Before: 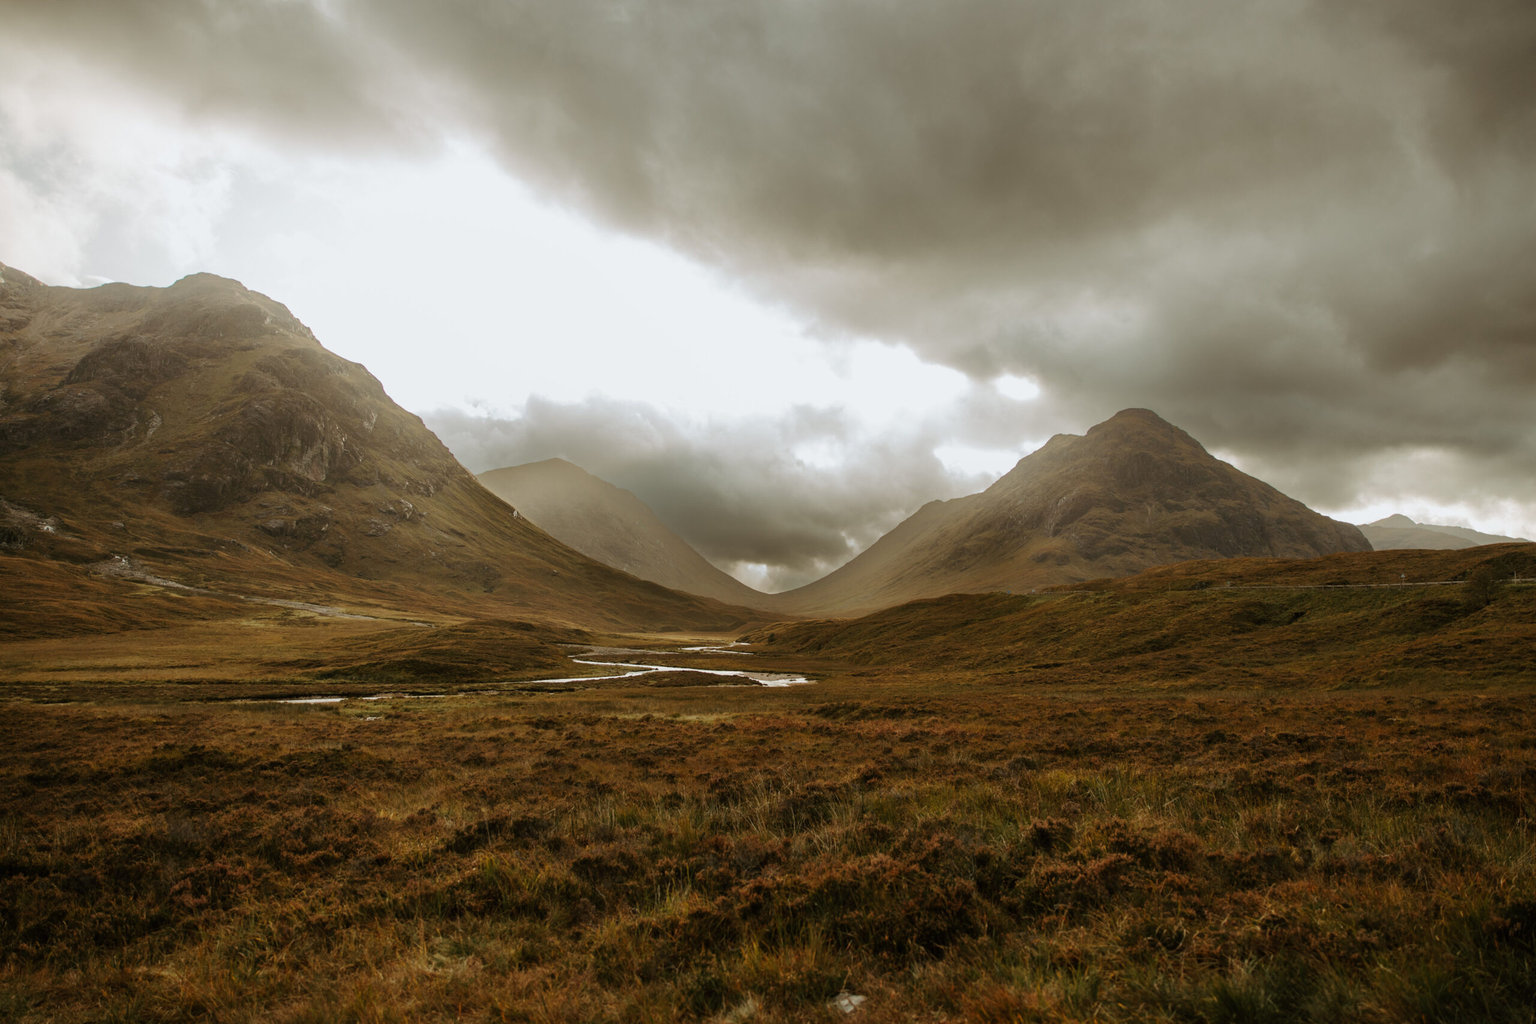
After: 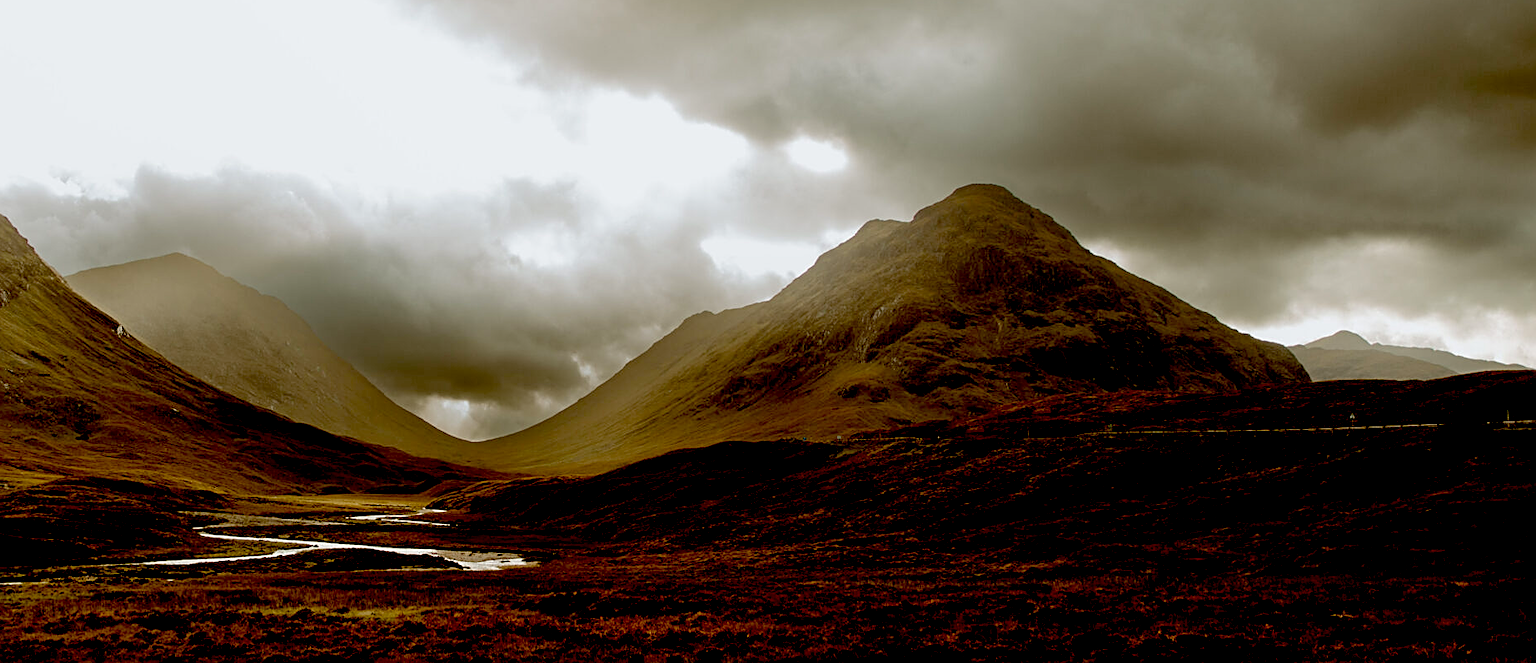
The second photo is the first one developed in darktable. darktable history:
sharpen: on, module defaults
crop and rotate: left 27.954%, top 26.966%, bottom 26.358%
exposure: black level correction 0.058, compensate exposure bias true, compensate highlight preservation false
